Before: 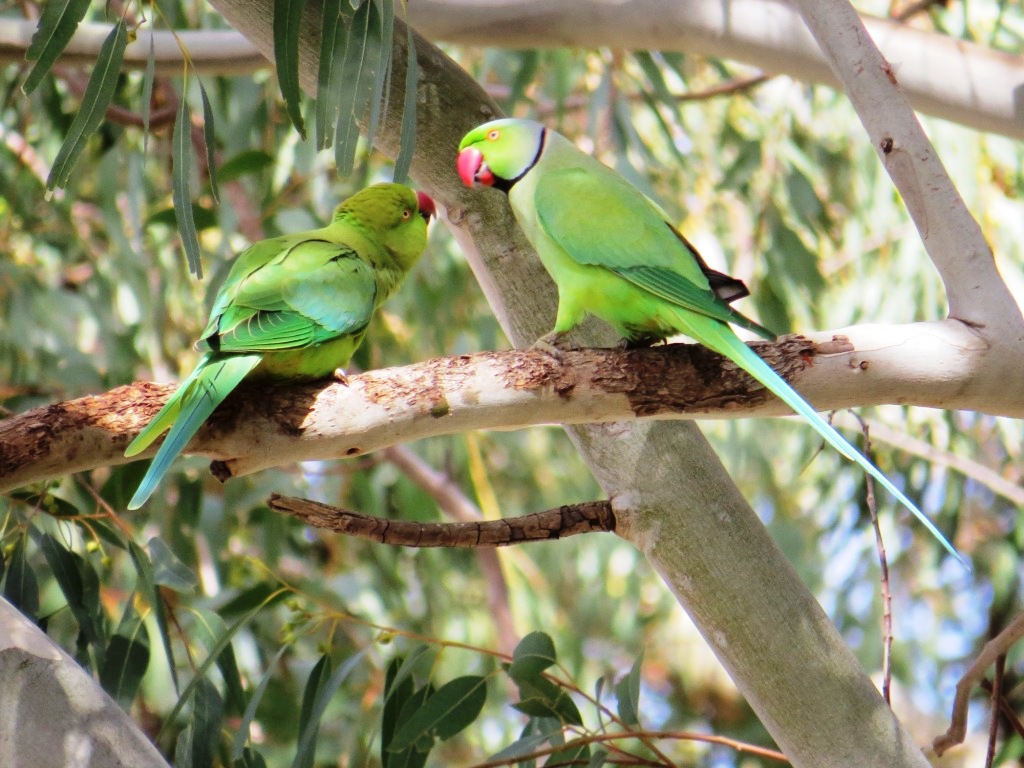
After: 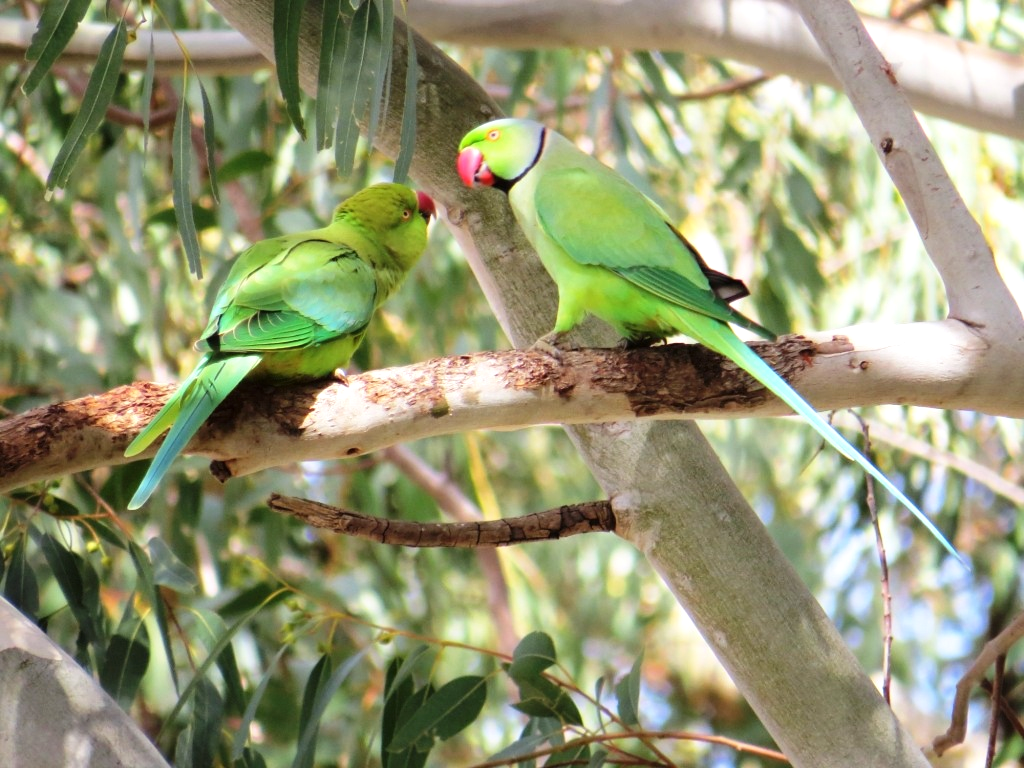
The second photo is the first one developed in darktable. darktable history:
exposure: exposure 0.205 EV, compensate exposure bias true, compensate highlight preservation false
